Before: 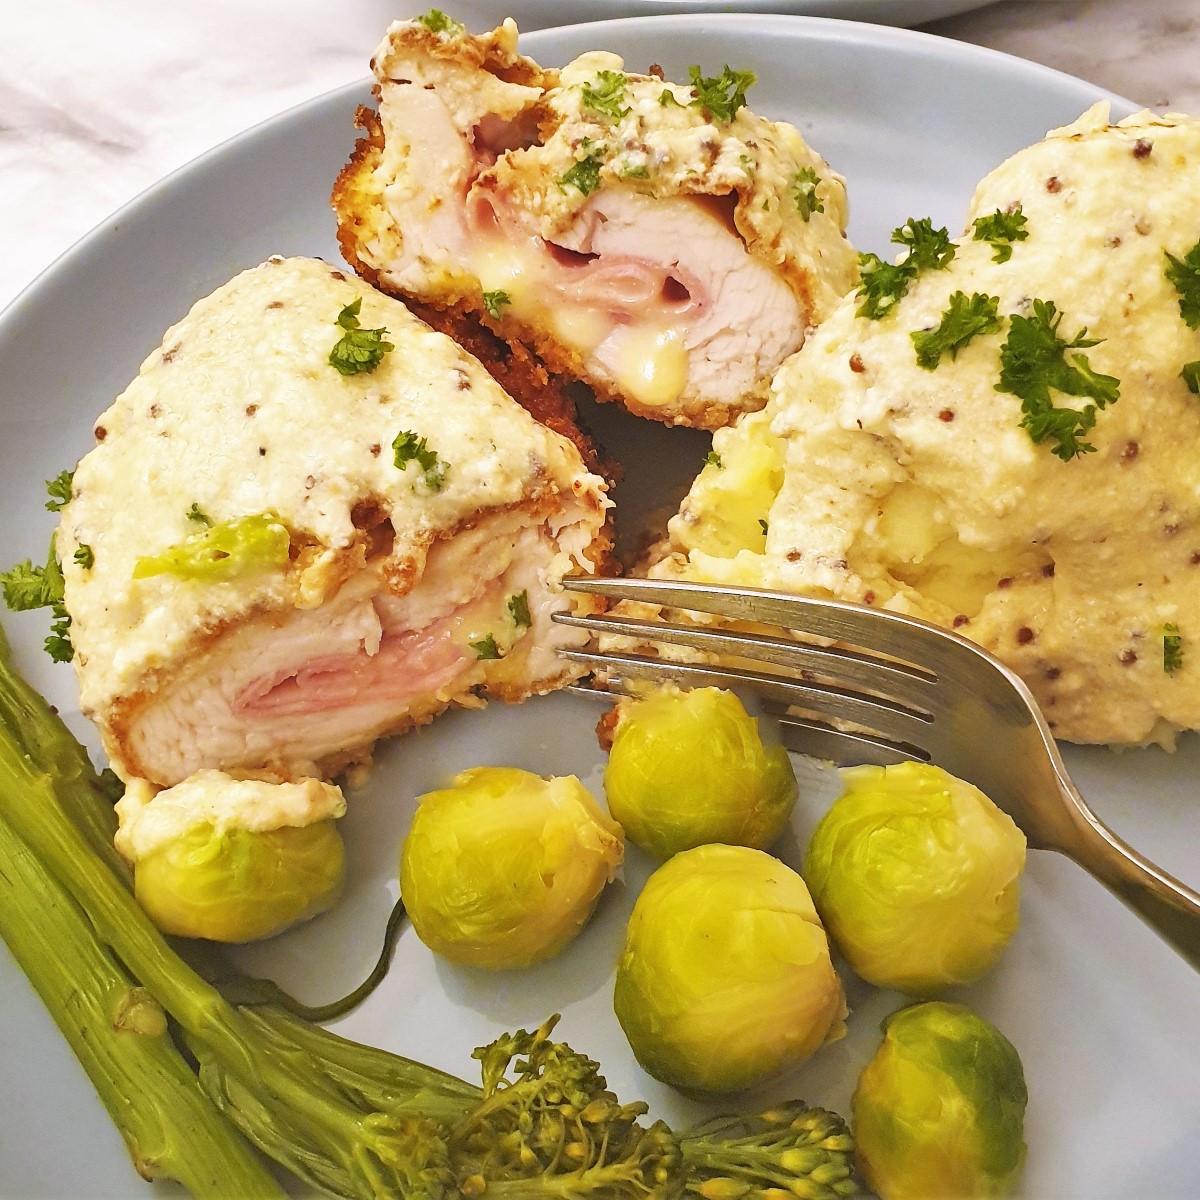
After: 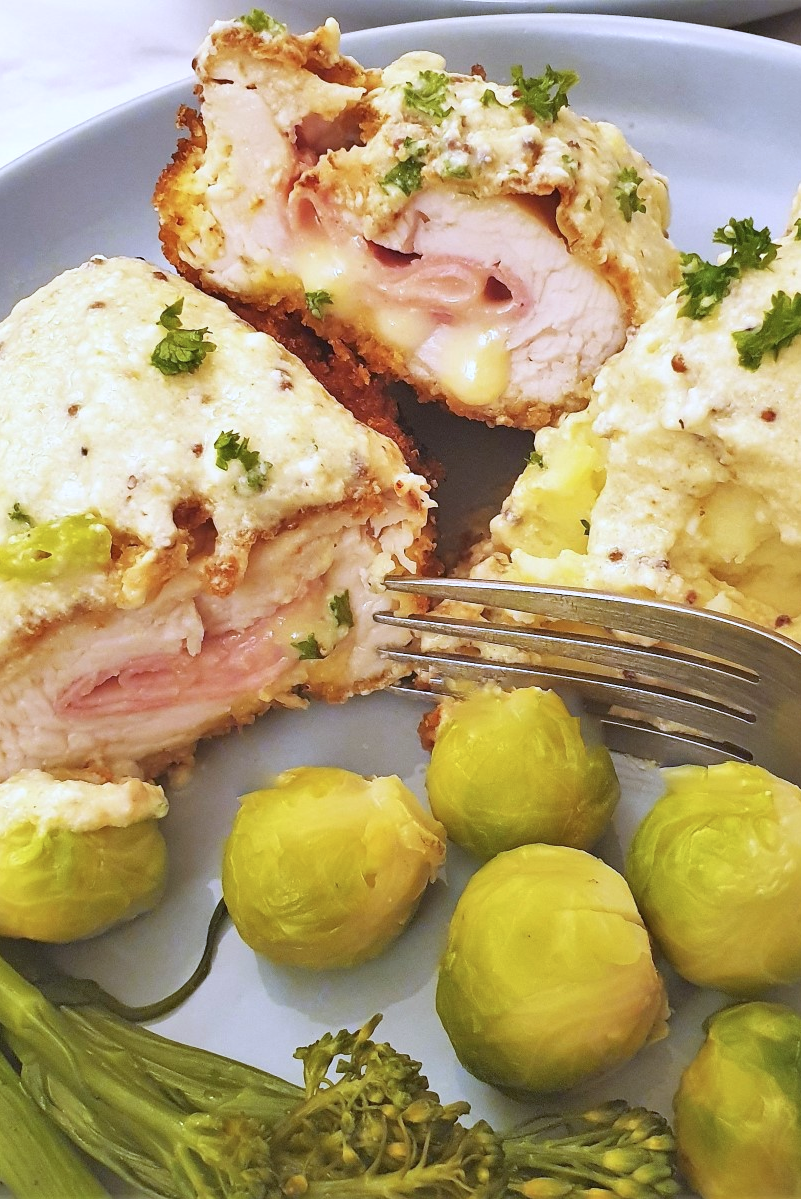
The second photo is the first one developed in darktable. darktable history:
color calibration: illuminant as shot in camera, x 0.37, y 0.382, temperature 4320.59 K
crop and rotate: left 14.857%, right 18.383%
